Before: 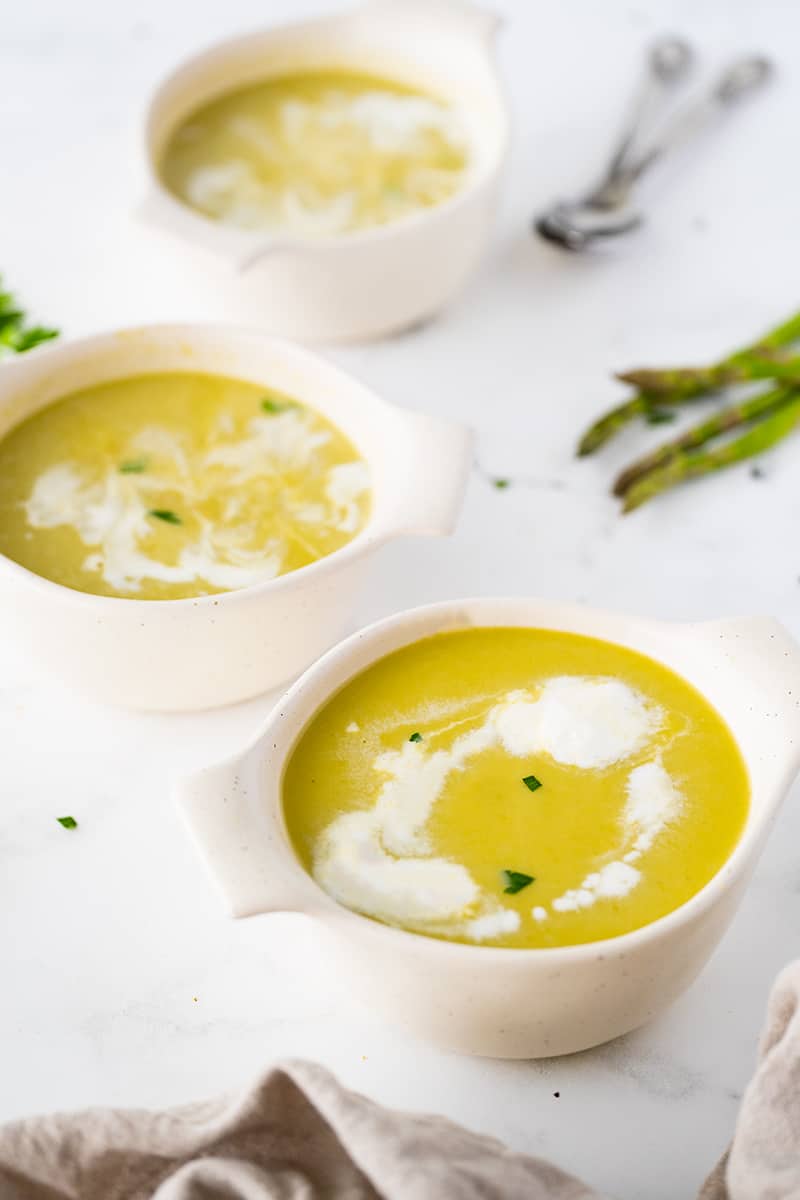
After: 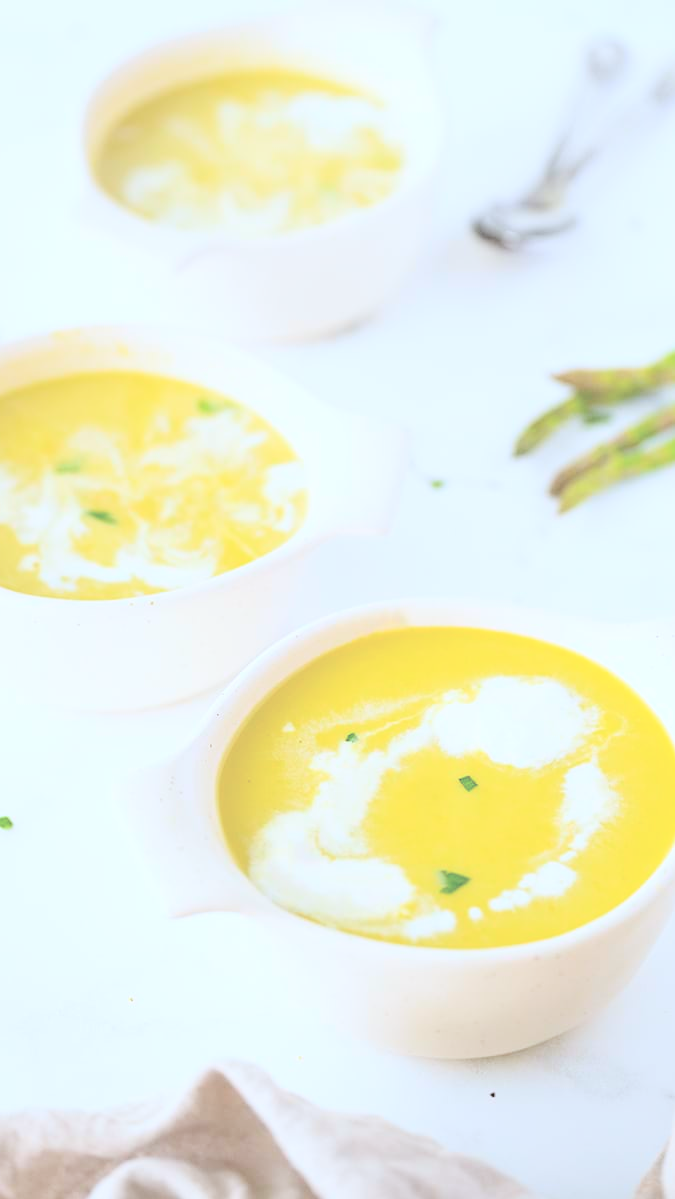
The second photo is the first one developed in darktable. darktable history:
crop: left 8.049%, right 7.489%
contrast brightness saturation: brightness 0.989
color calibration: gray › normalize channels true, illuminant custom, x 0.368, y 0.373, temperature 4345.93 K, gamut compression 0.025
